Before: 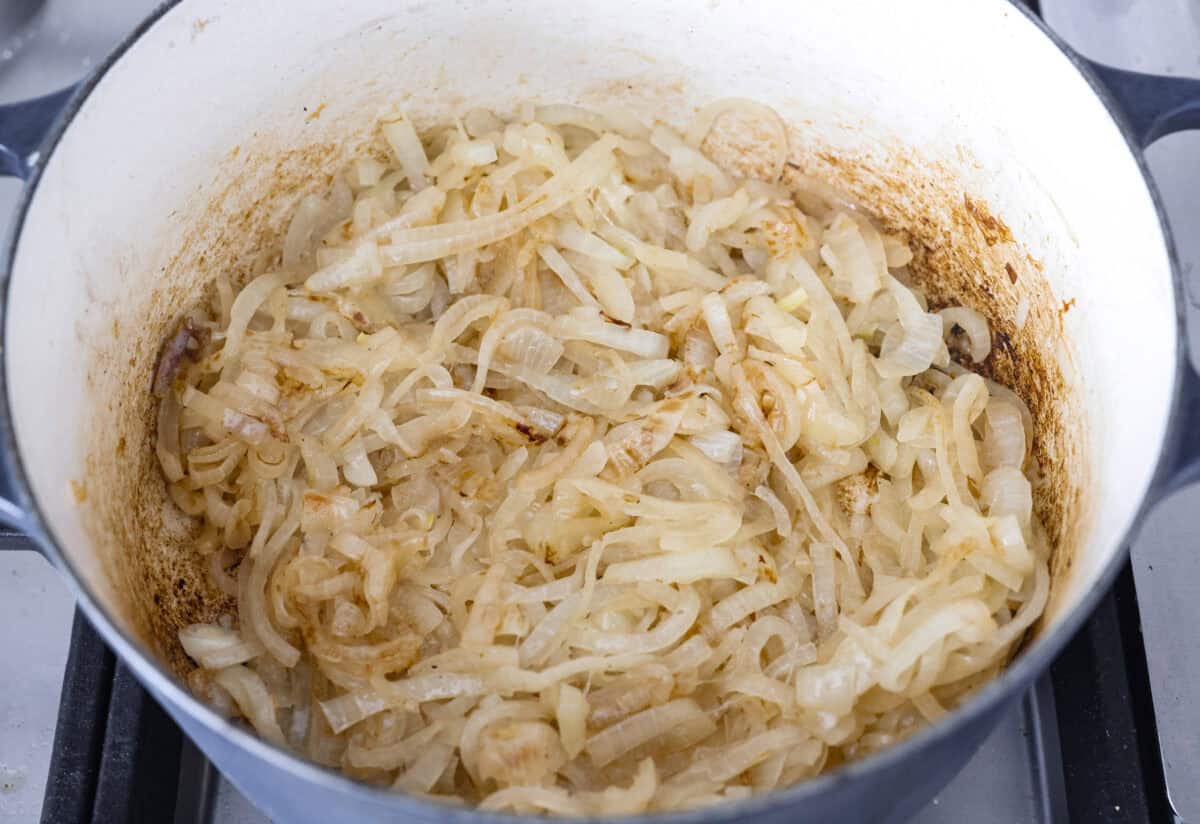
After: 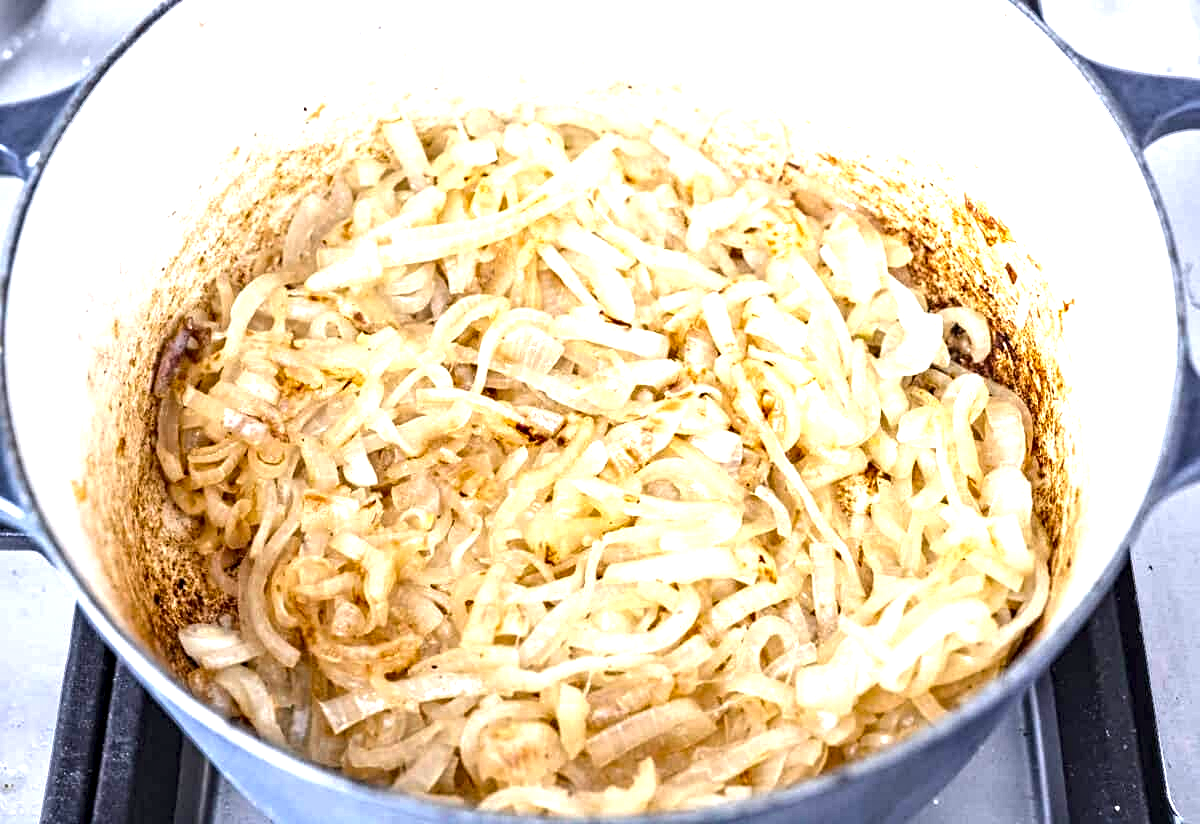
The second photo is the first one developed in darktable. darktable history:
exposure: black level correction 0, exposure 1.2 EV, compensate exposure bias true, compensate highlight preservation false
contrast equalizer: octaves 7, y [[0.5, 0.542, 0.583, 0.625, 0.667, 0.708], [0.5 ×6], [0.5 ×6], [0 ×6], [0 ×6]]
